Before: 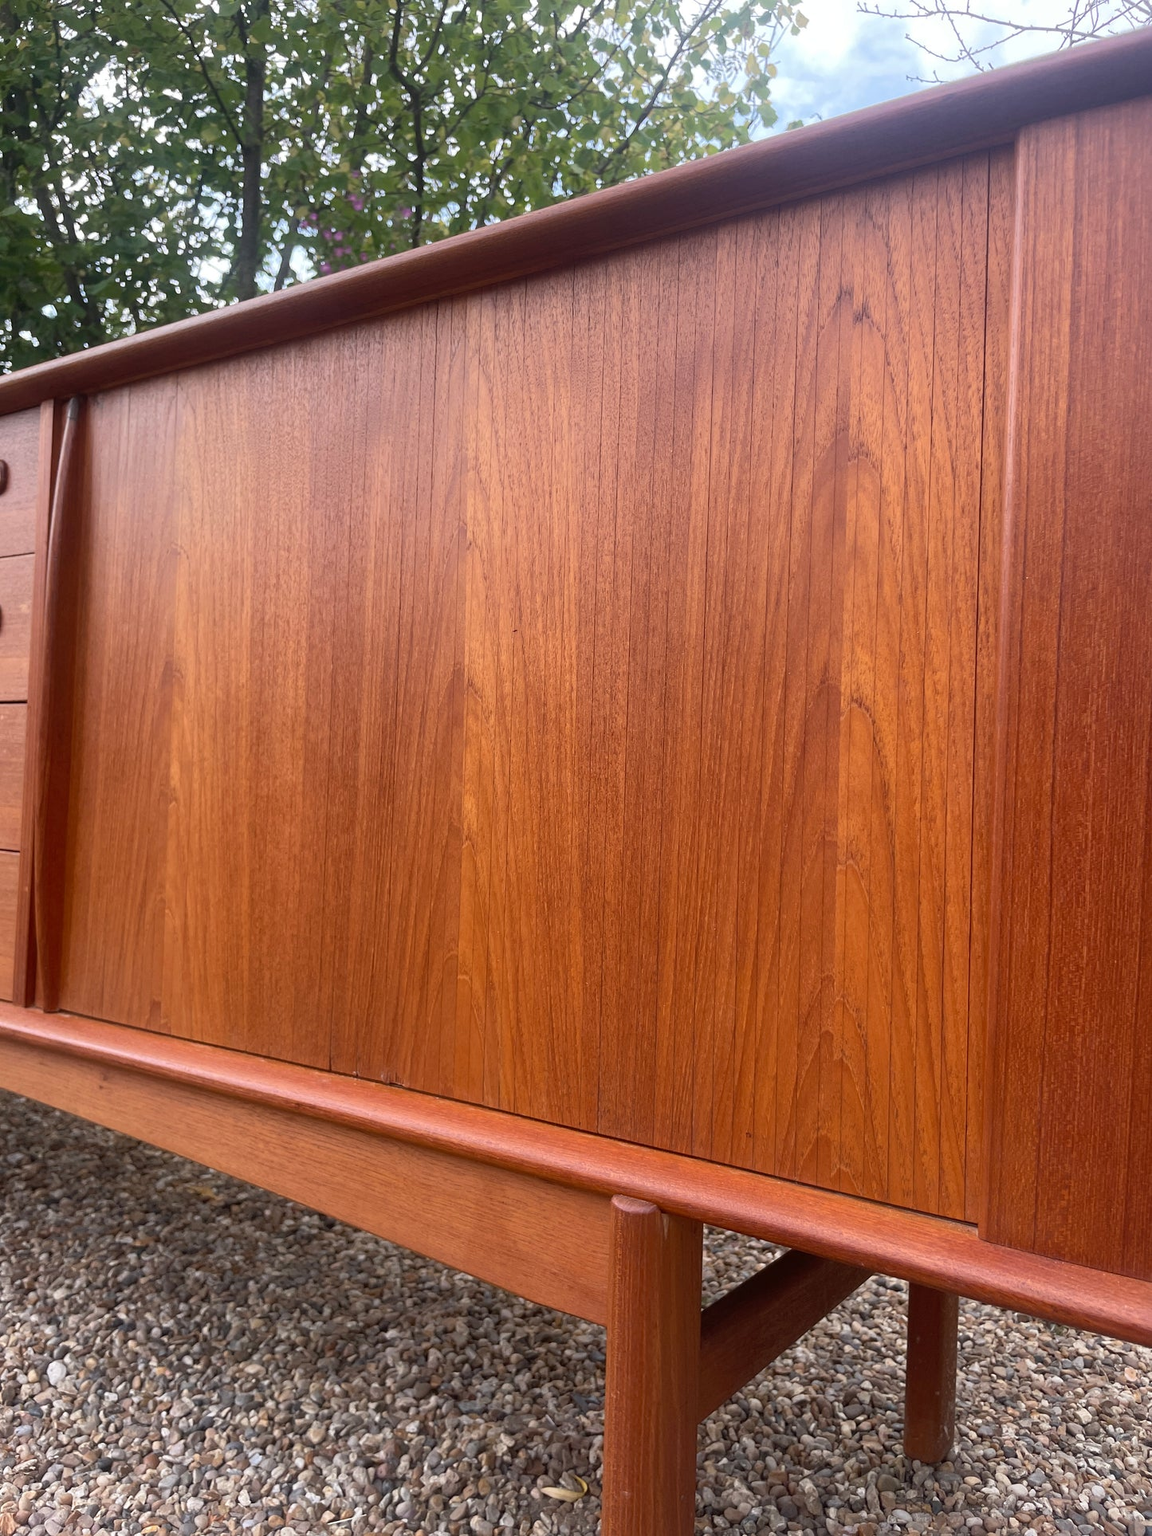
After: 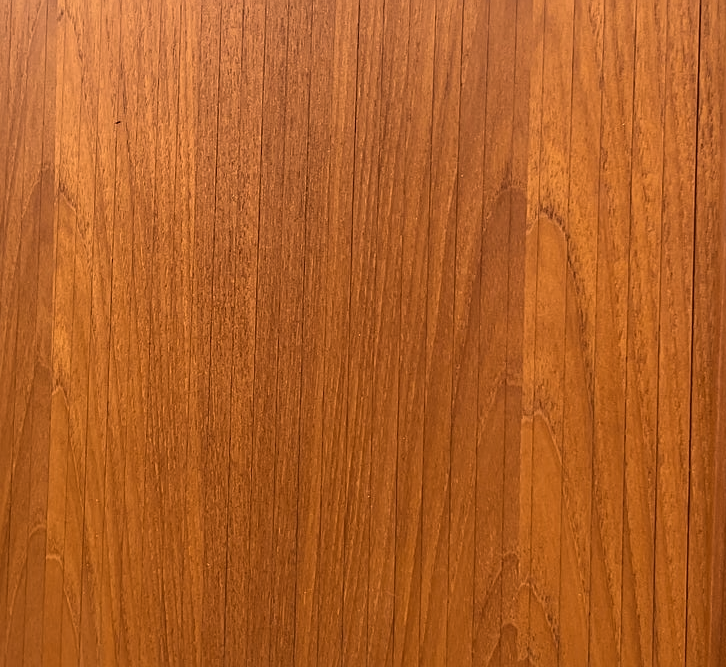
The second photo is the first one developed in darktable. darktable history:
contrast brightness saturation: contrast -0.05, saturation -0.41
color correction: highlights a* 17.94, highlights b* 35.39, shadows a* 1.48, shadows b* 6.42, saturation 1.01
base curve: preserve colors none
crop: left 36.607%, top 34.735%, right 13.146%, bottom 30.611%
sharpen: on, module defaults
